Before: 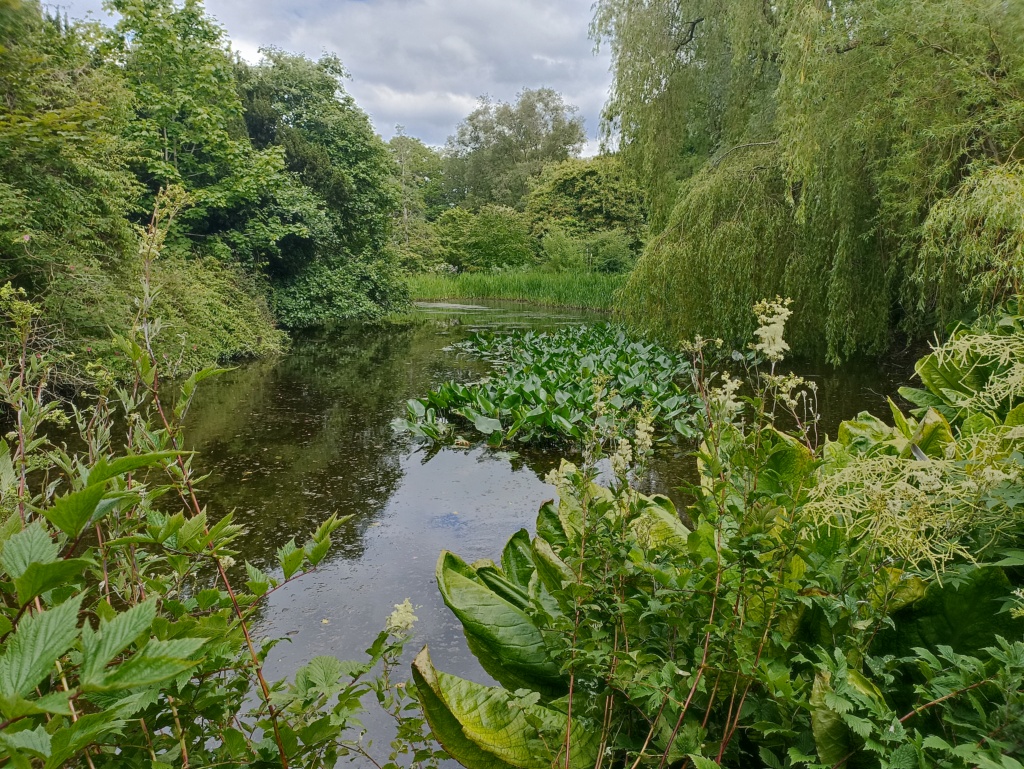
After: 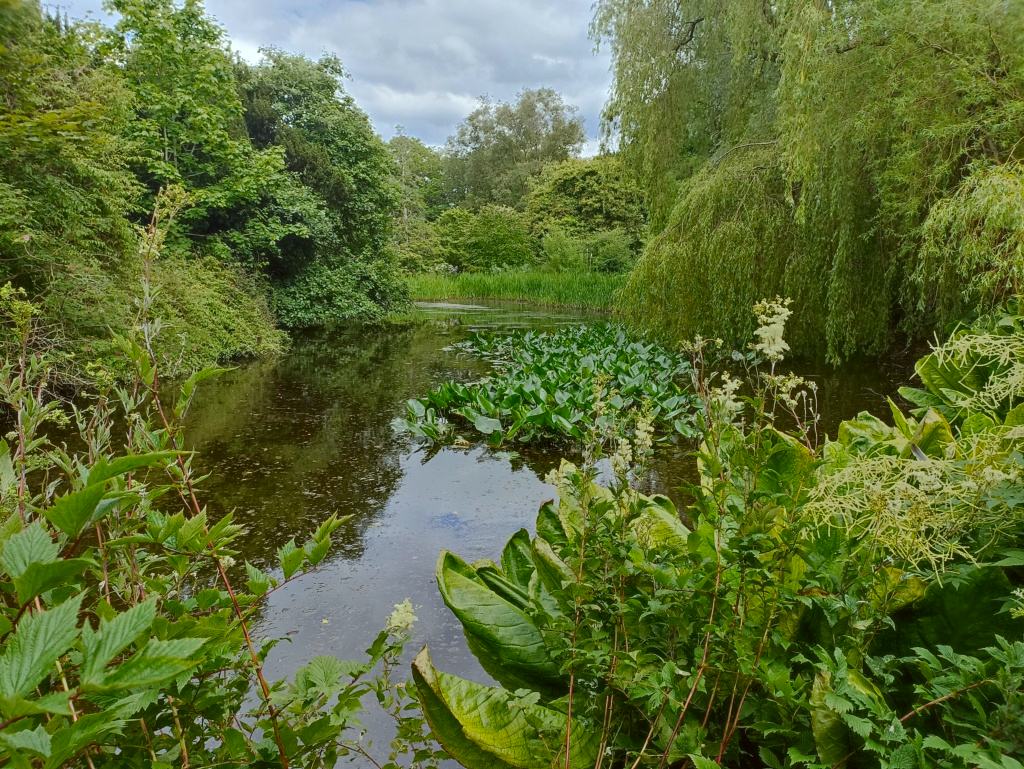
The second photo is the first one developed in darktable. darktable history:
contrast brightness saturation: contrast 0.037, saturation 0.155
color correction: highlights a* -4.95, highlights b* -3.35, shadows a* 4.1, shadows b* 4.23
